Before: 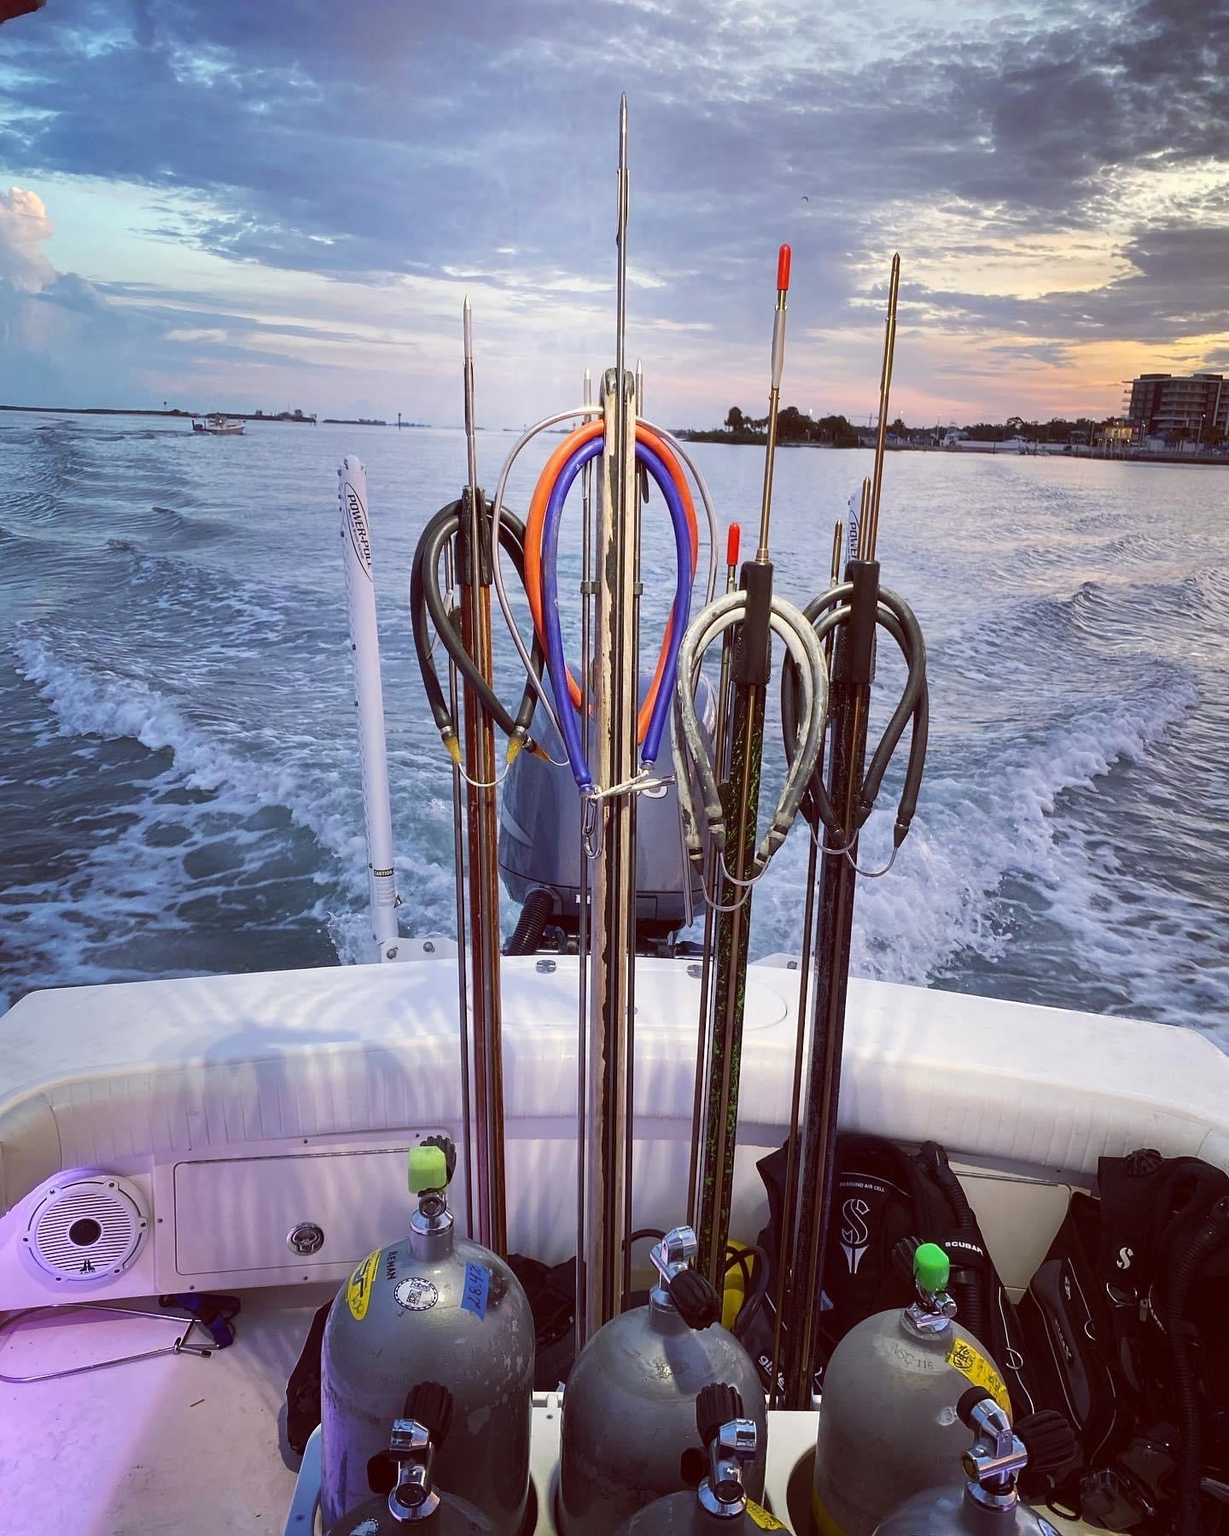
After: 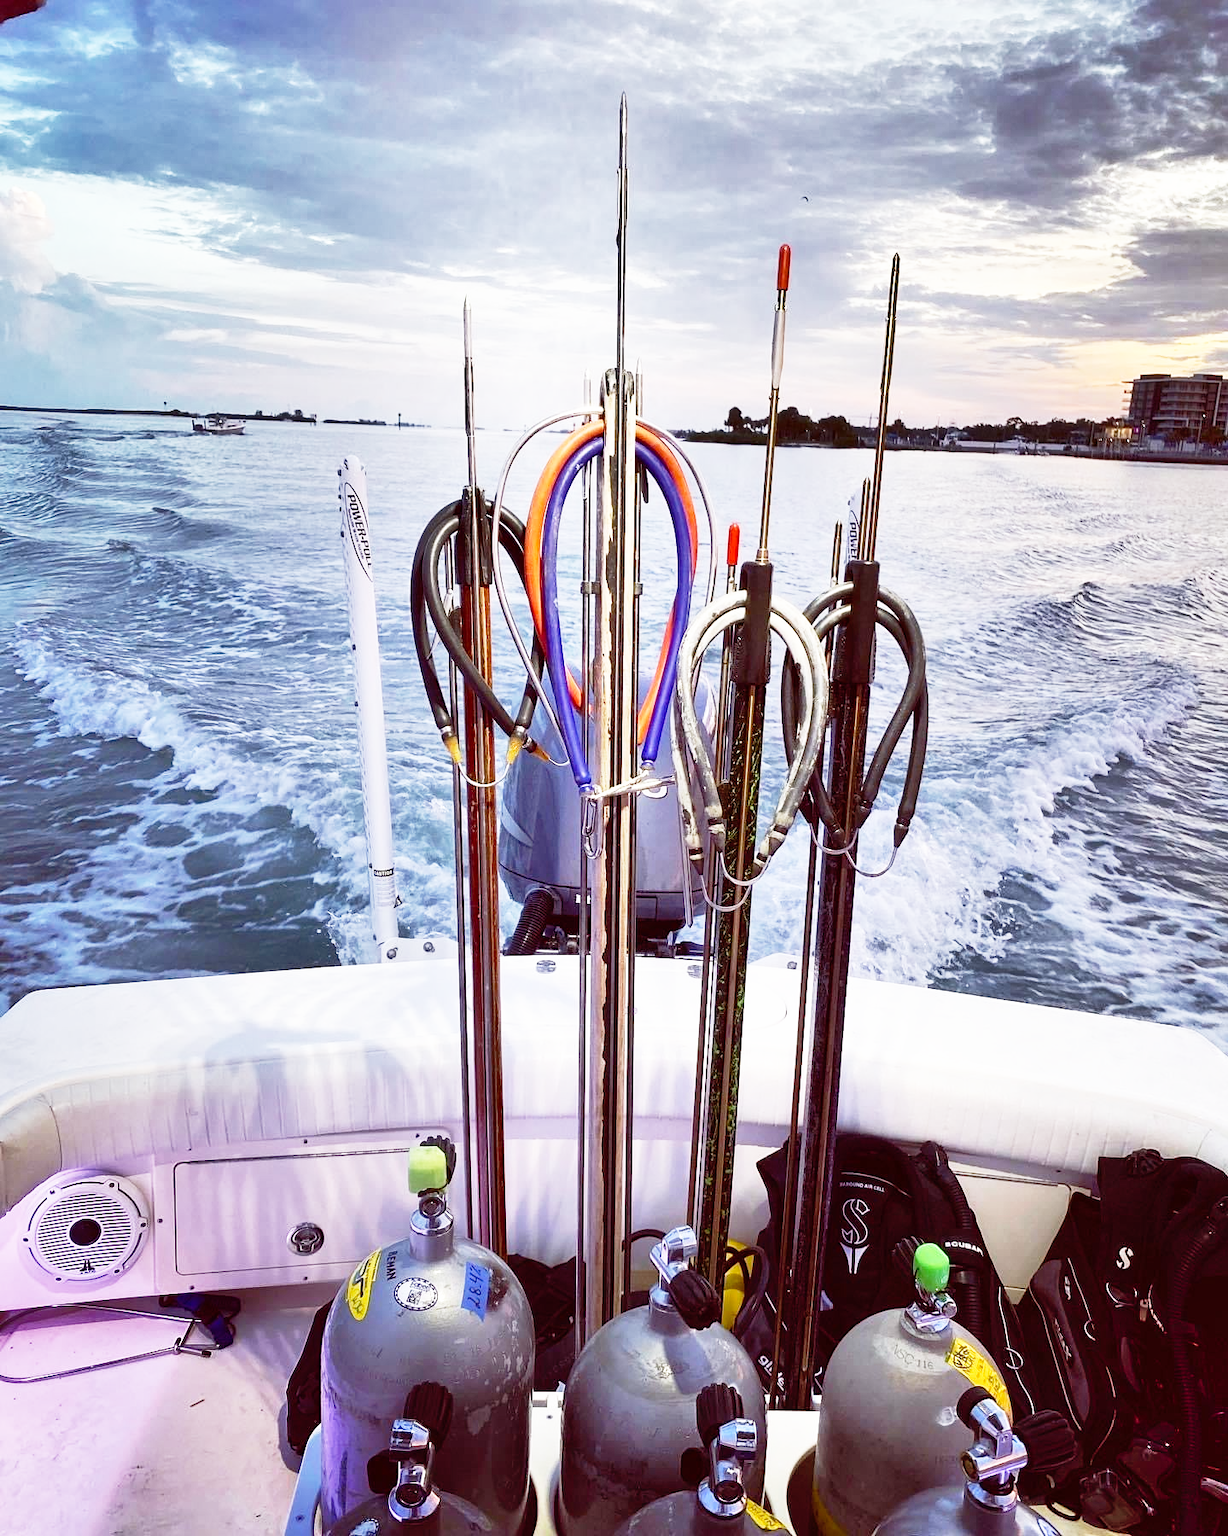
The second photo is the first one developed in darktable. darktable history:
base curve: curves: ch0 [(0, 0) (0.012, 0.01) (0.073, 0.168) (0.31, 0.711) (0.645, 0.957) (1, 1)], preserve colors none
shadows and highlights: highlights color adjustment 0%, low approximation 0.01, soften with gaussian
